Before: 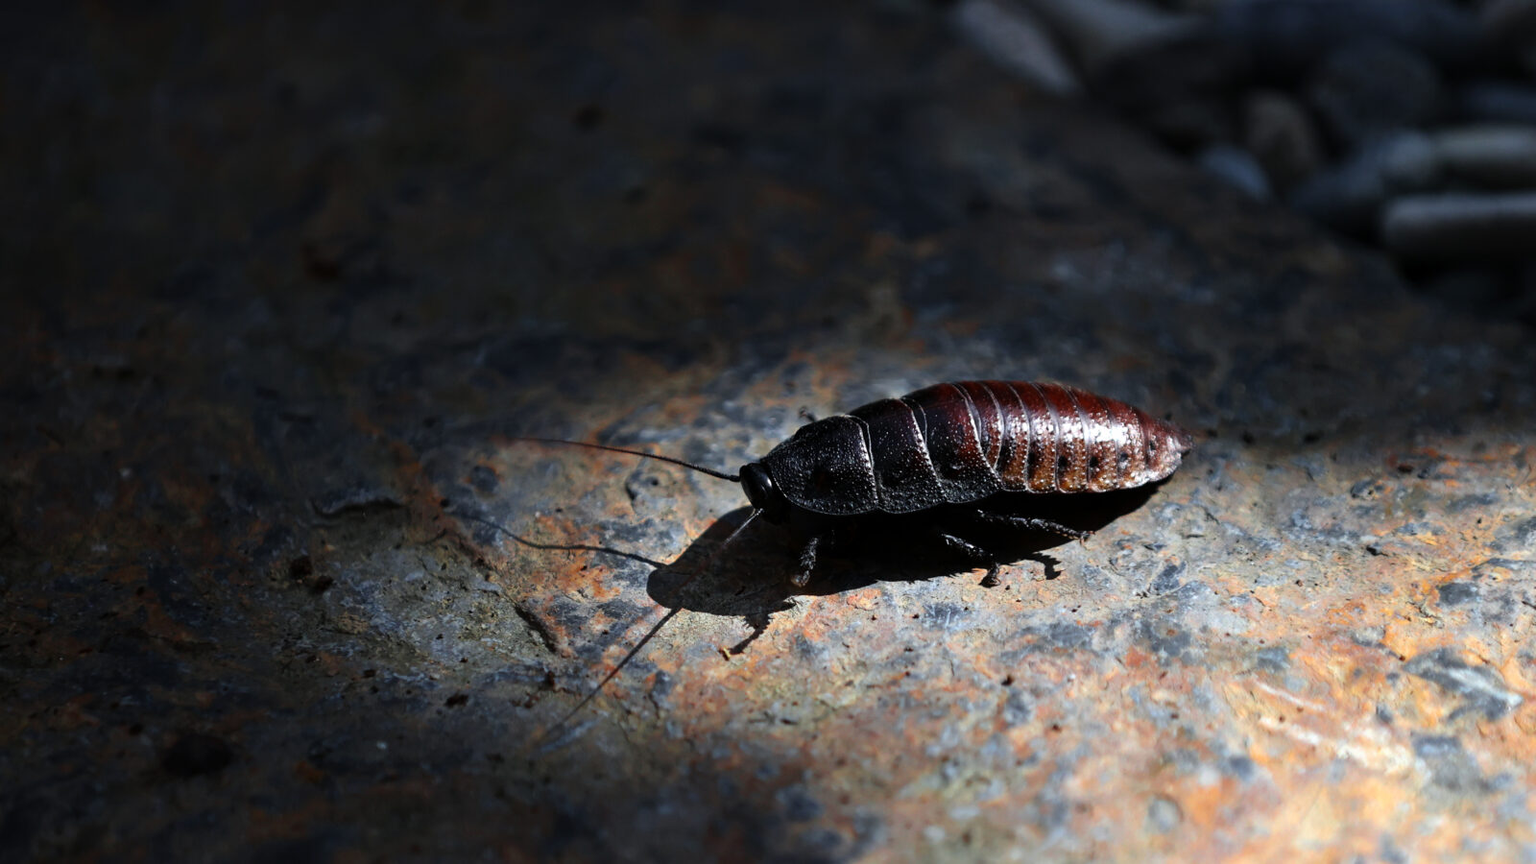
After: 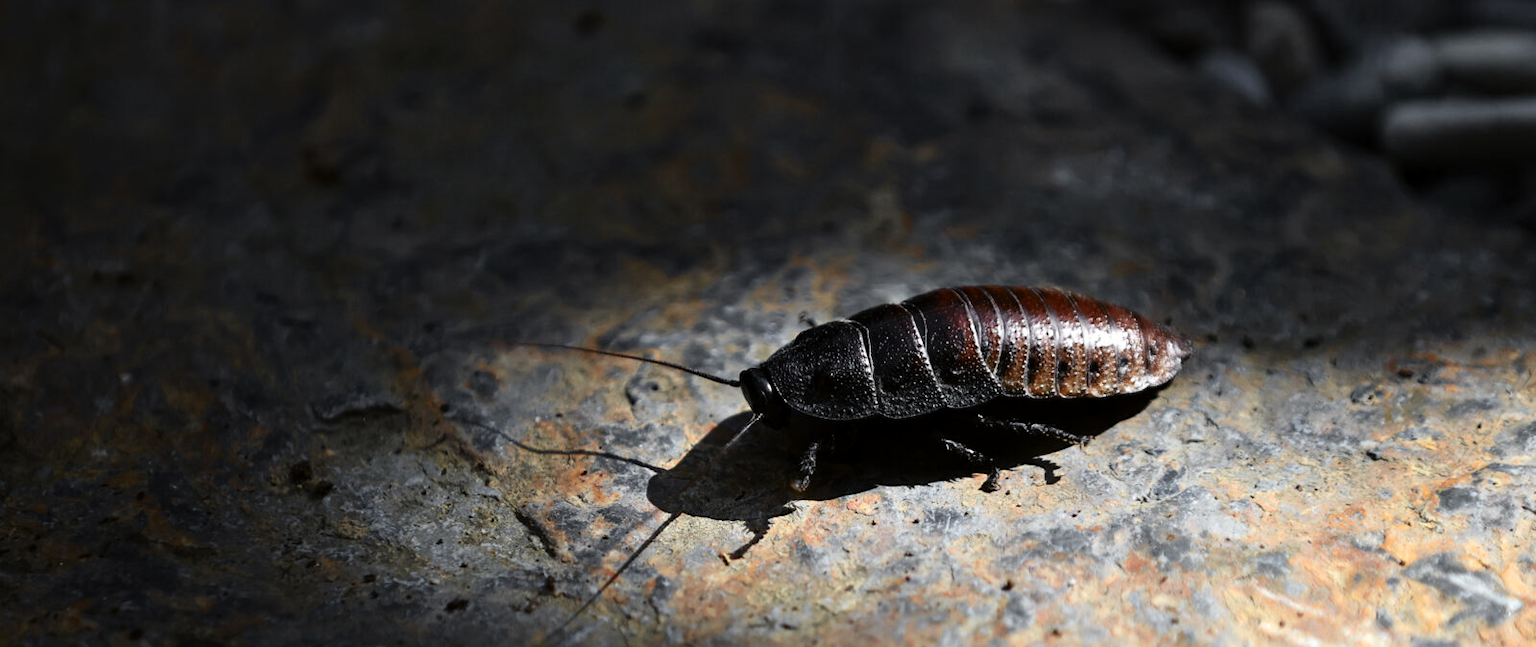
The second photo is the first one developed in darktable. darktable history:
tone curve: curves: ch0 [(0, 0) (0.765, 0.816) (1, 1)]; ch1 [(0, 0) (0.425, 0.464) (0.5, 0.5) (0.531, 0.522) (0.588, 0.575) (0.994, 0.939)]; ch2 [(0, 0) (0.398, 0.435) (0.455, 0.481) (0.501, 0.504) (0.529, 0.544) (0.584, 0.585) (1, 0.911)], color space Lab, independent channels
crop: top 11.055%, bottom 13.951%
